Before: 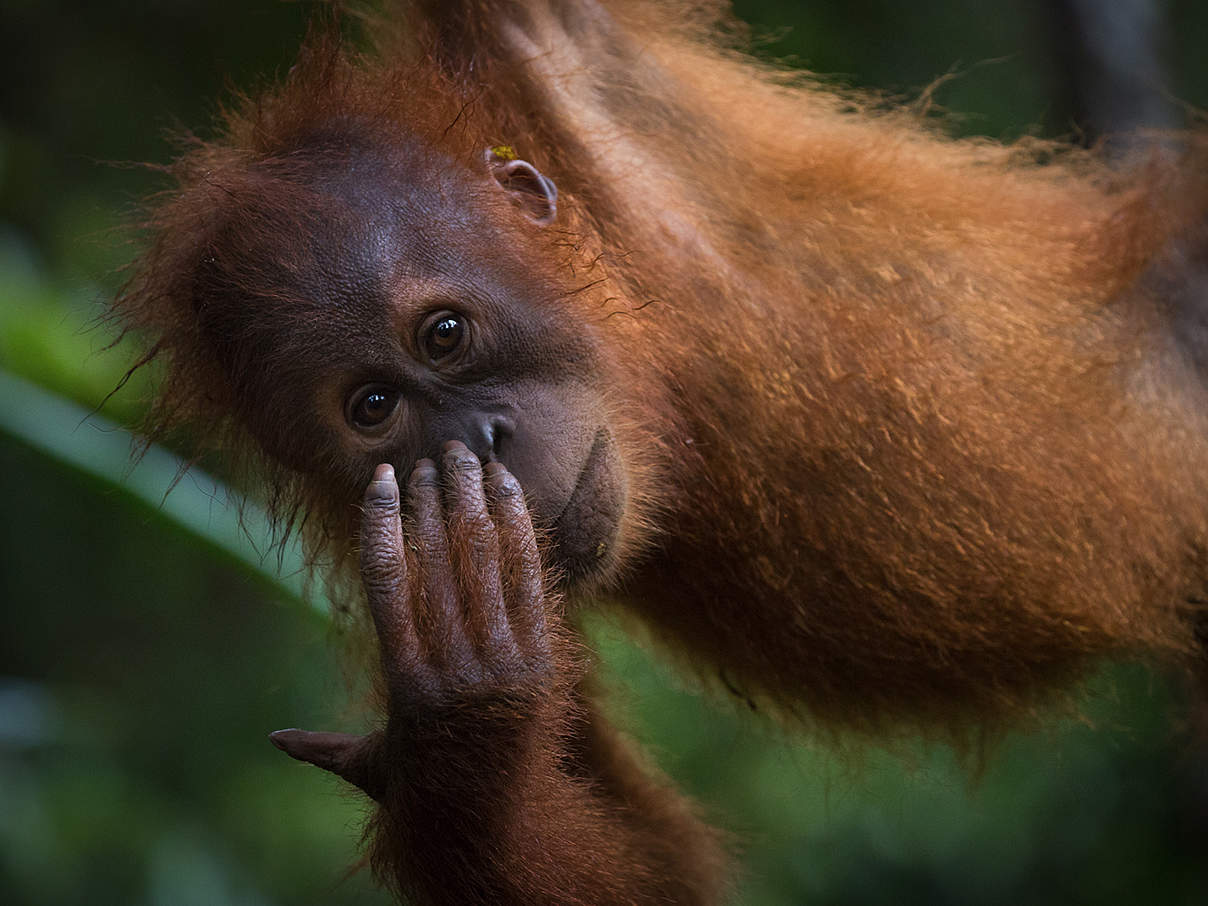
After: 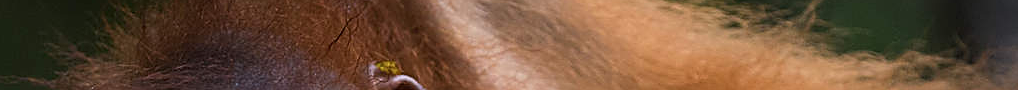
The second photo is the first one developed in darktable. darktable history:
sharpen: on, module defaults
crop and rotate: left 9.644%, top 9.491%, right 6.021%, bottom 80.509%
